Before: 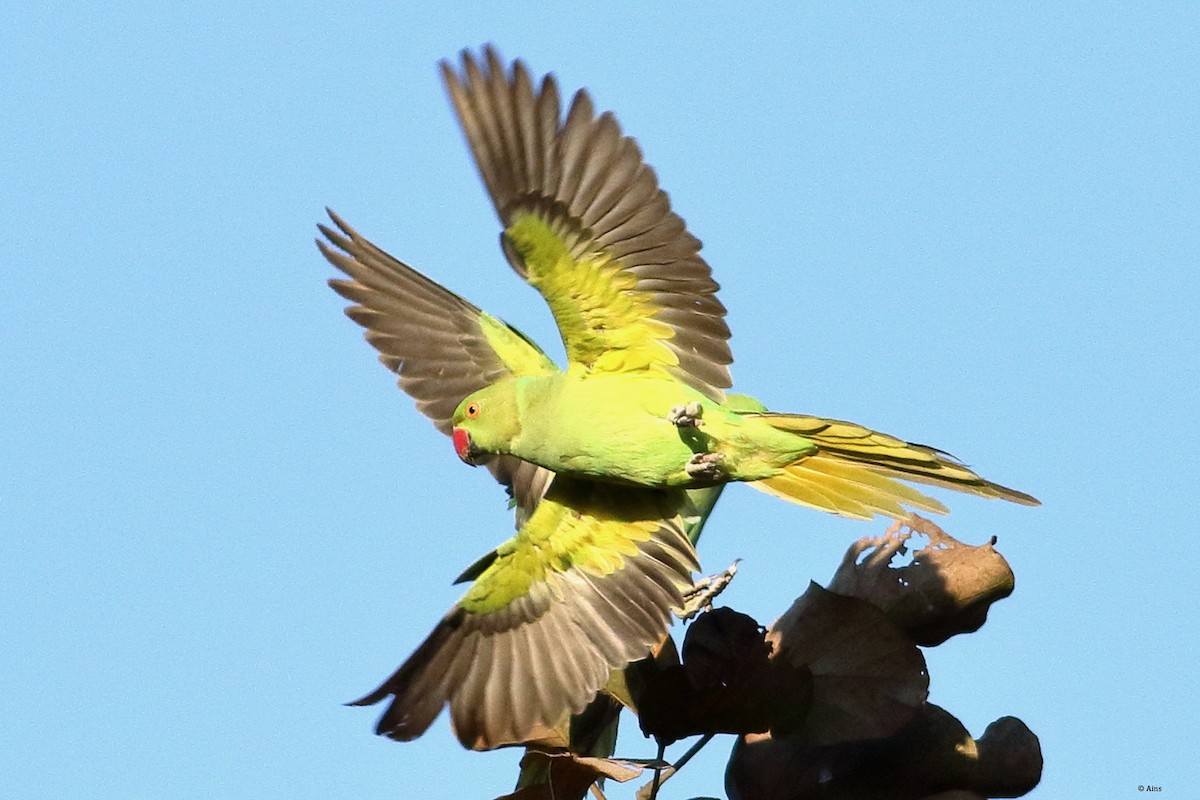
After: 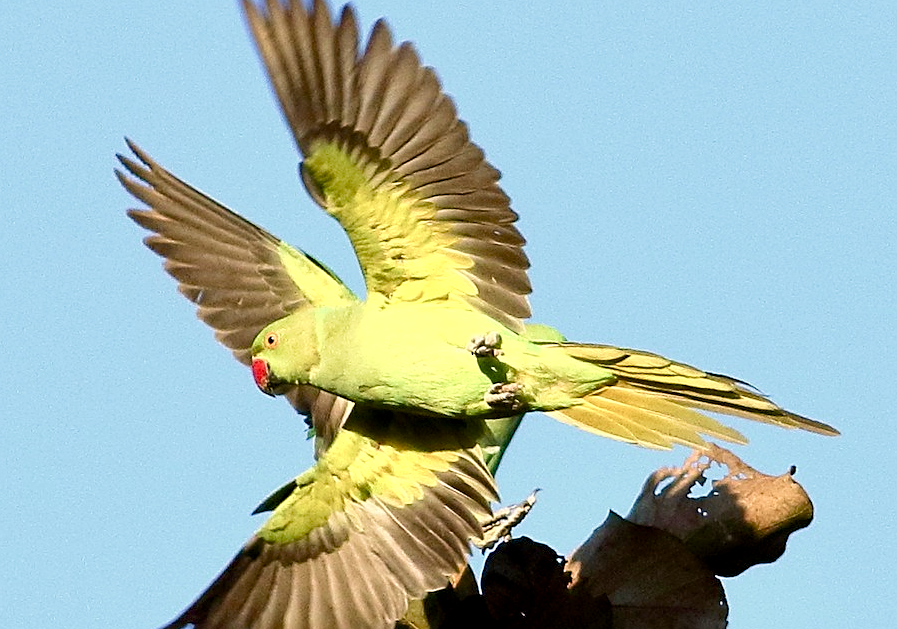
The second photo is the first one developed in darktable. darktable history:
crop: left 16.782%, top 8.759%, right 8.461%, bottom 12.53%
color balance rgb: highlights gain › chroma 2.029%, highlights gain › hue 74°, perceptual saturation grading › global saturation 0.012%, perceptual saturation grading › highlights -15.897%, perceptual saturation grading › shadows 24.306%, perceptual brilliance grading › mid-tones 9.991%, perceptual brilliance grading › shadows 14.24%, global vibrance 1.122%, saturation formula JzAzBz (2021)
sharpen: on, module defaults
velvia: on, module defaults
